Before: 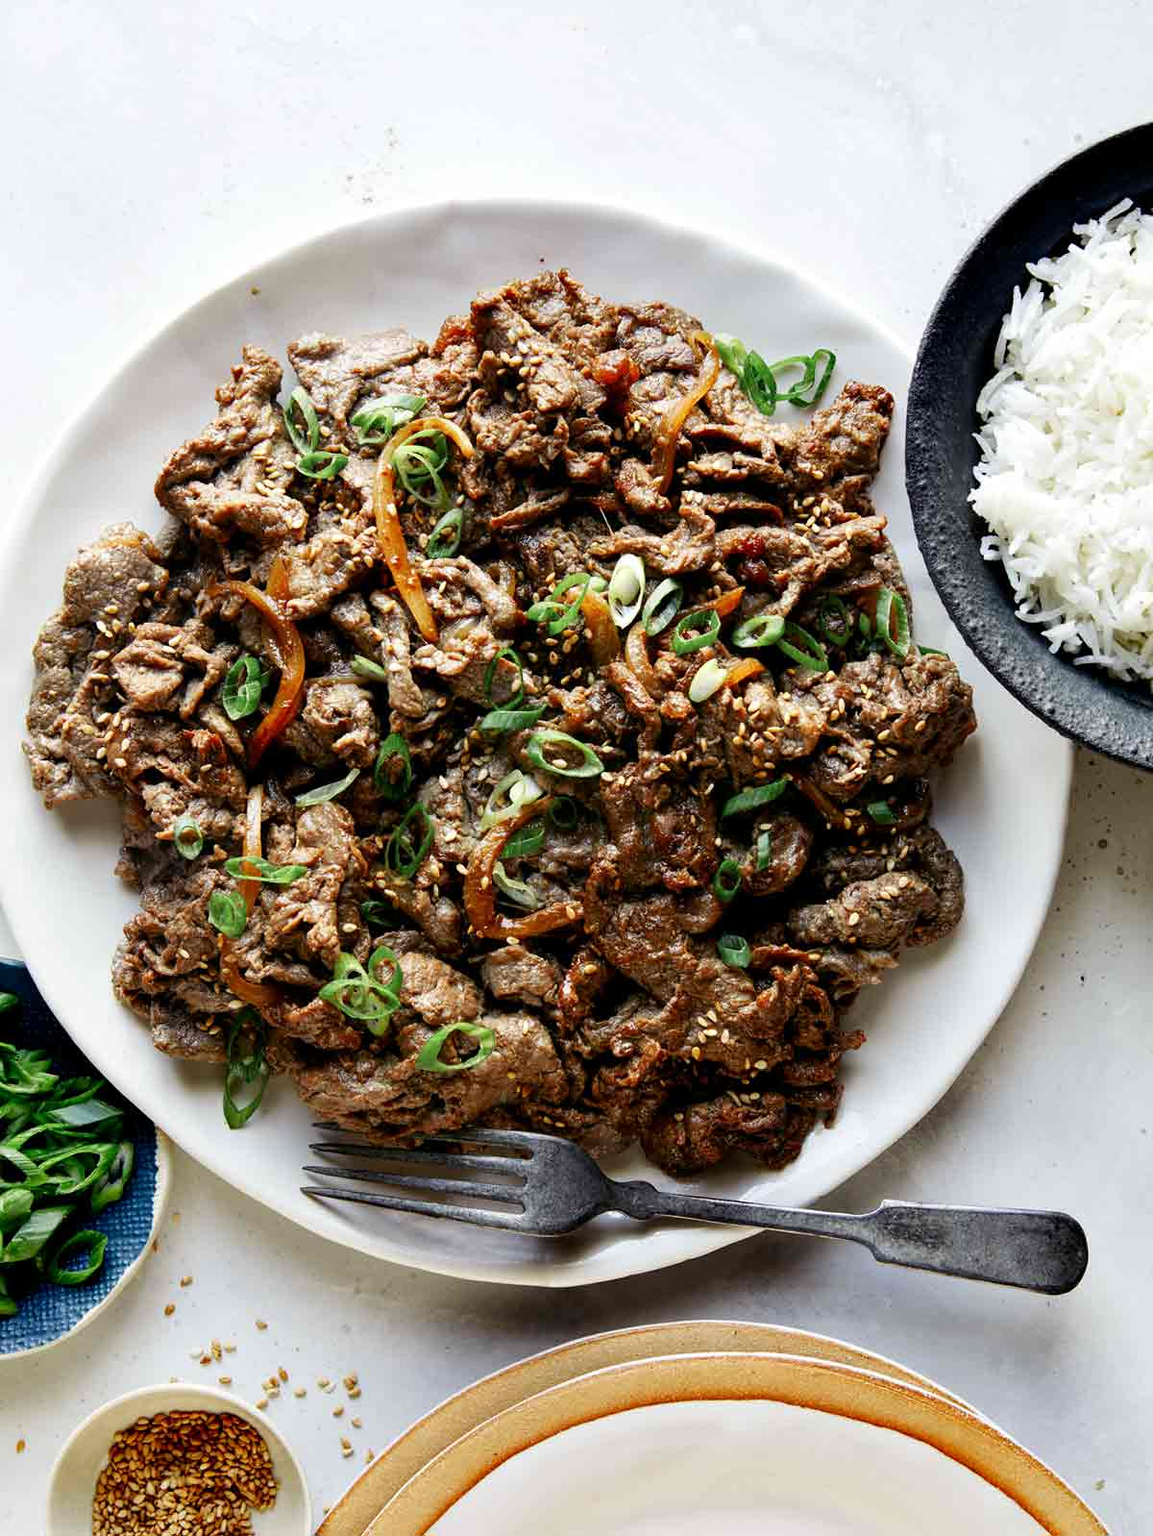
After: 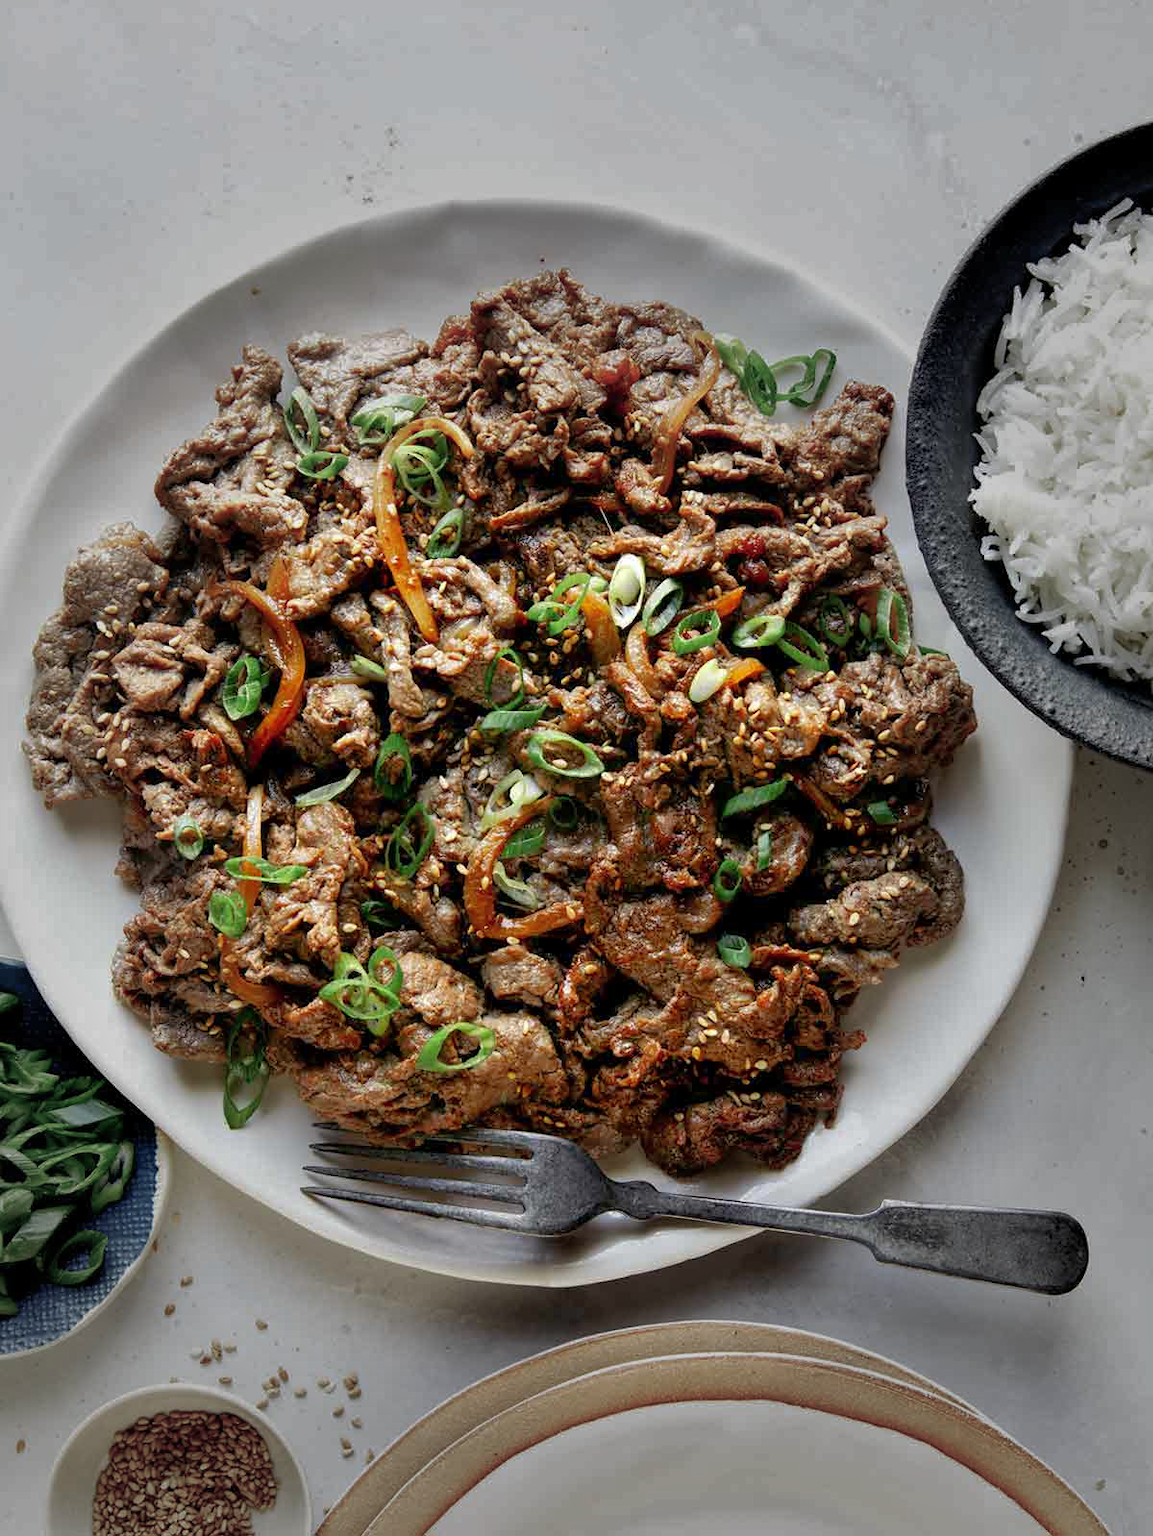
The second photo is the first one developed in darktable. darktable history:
vignetting: fall-off start 40.42%, fall-off radius 41.04%, center (-0.075, 0.069)
shadows and highlights: on, module defaults
